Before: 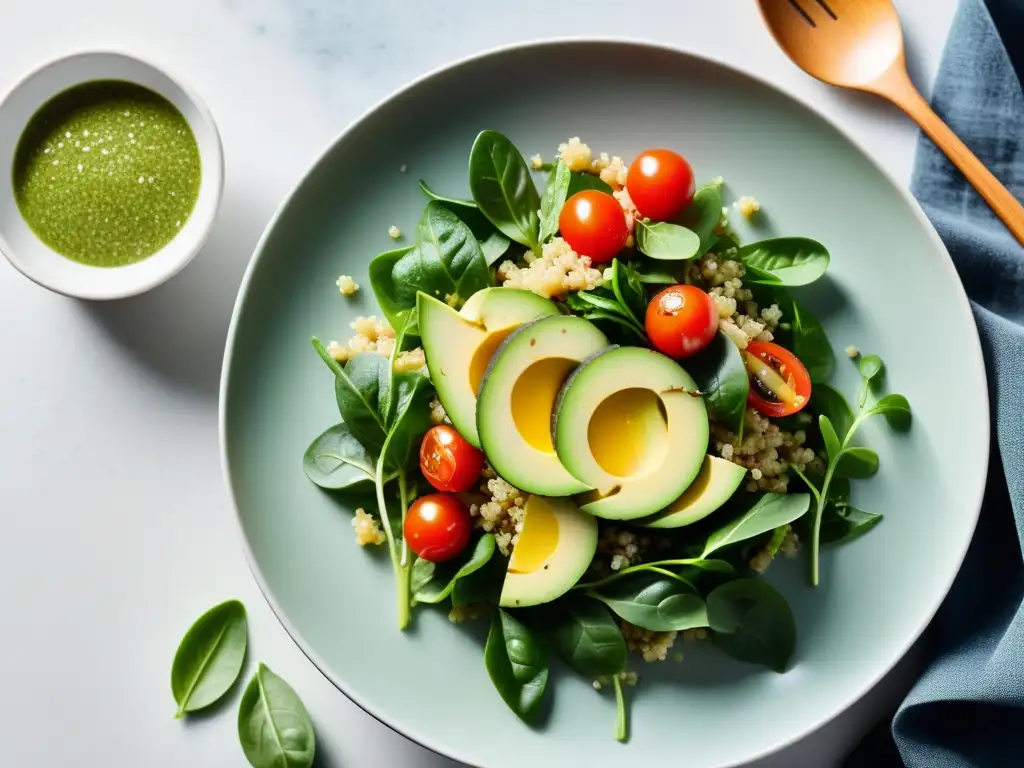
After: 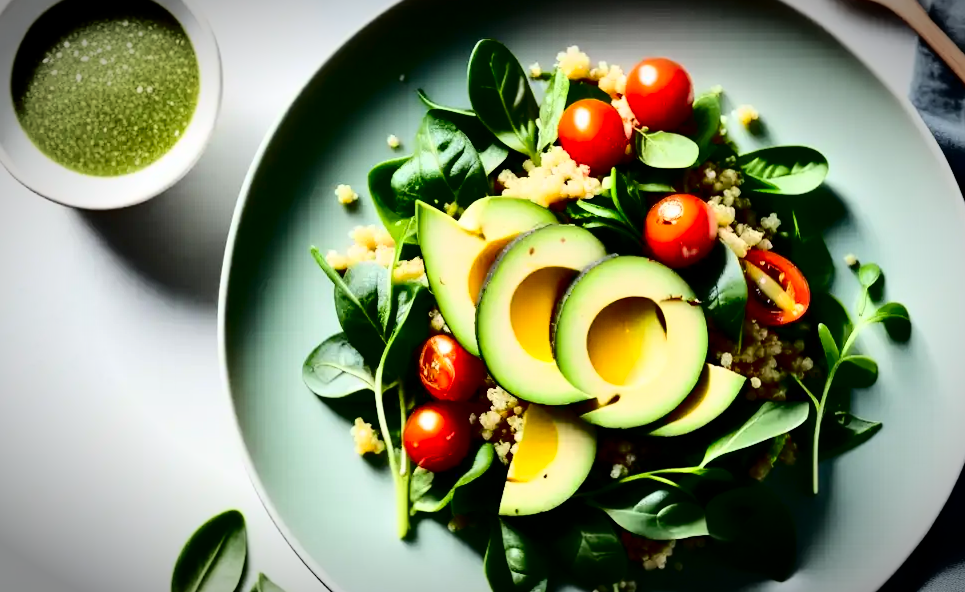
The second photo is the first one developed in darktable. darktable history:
contrast brightness saturation: contrast 0.191, brightness -0.11, saturation 0.21
tone curve: curves: ch0 [(0, 0) (0.003, 0.003) (0.011, 0.005) (0.025, 0.008) (0.044, 0.012) (0.069, 0.02) (0.1, 0.031) (0.136, 0.047) (0.177, 0.088) (0.224, 0.141) (0.277, 0.222) (0.335, 0.32) (0.399, 0.422) (0.468, 0.523) (0.543, 0.623) (0.623, 0.716) (0.709, 0.796) (0.801, 0.878) (0.898, 0.957) (1, 1)], color space Lab, independent channels, preserve colors none
vignetting: brightness -0.706, saturation -0.489, automatic ratio true
crop and rotate: angle 0.106°, top 11.785%, right 5.448%, bottom 10.847%
exposure: black level correction 0.005, exposure 0.016 EV, compensate exposure bias true, compensate highlight preservation false
